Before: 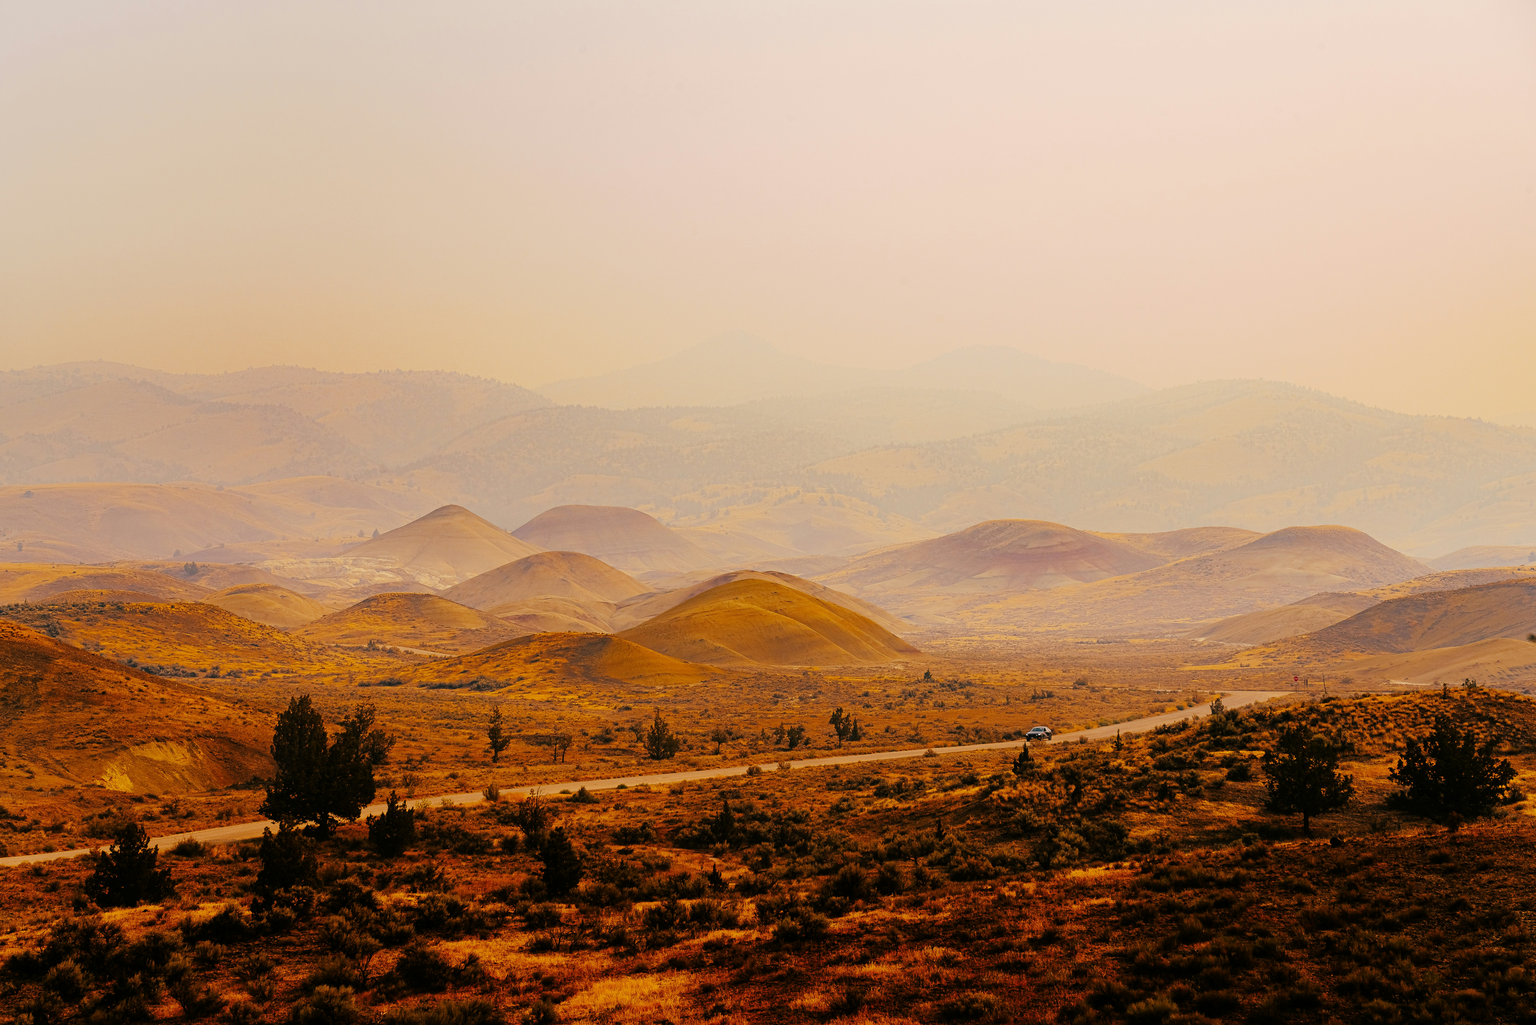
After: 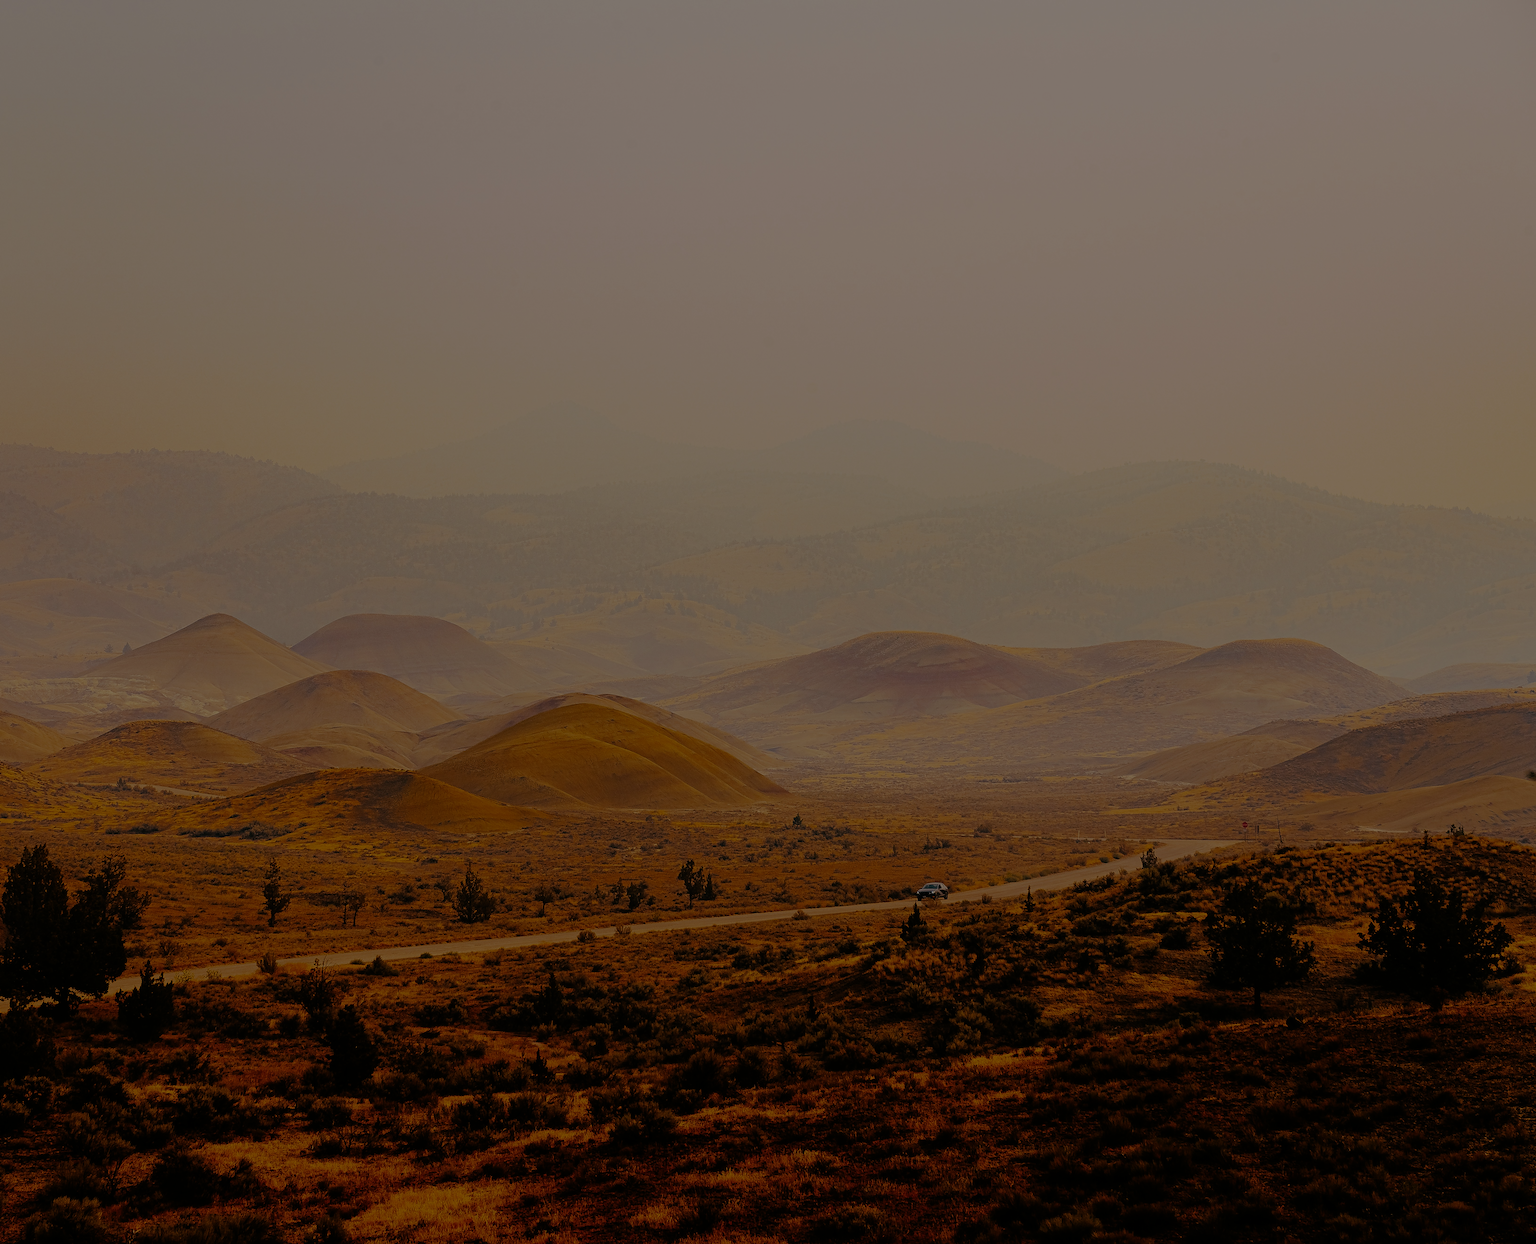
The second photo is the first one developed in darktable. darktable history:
crop: left 17.694%, bottom 0.044%
exposure: exposure -1.998 EV, compensate highlight preservation false
sharpen: amount 0.201
tone equalizer: edges refinement/feathering 500, mask exposure compensation -1.57 EV, preserve details no
